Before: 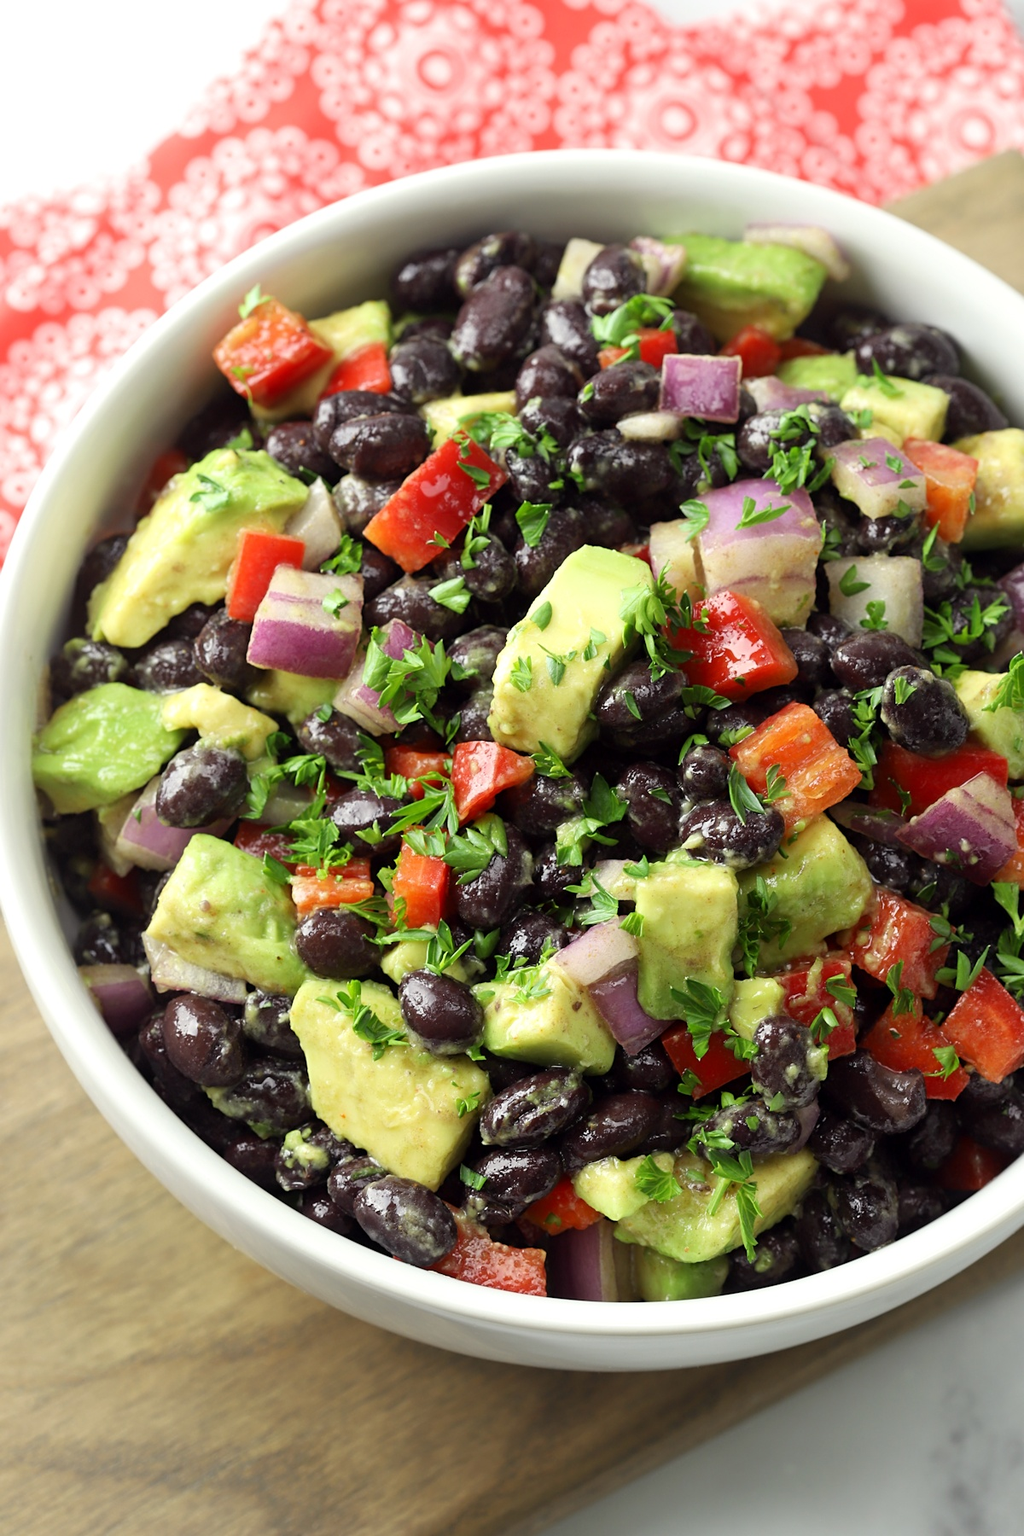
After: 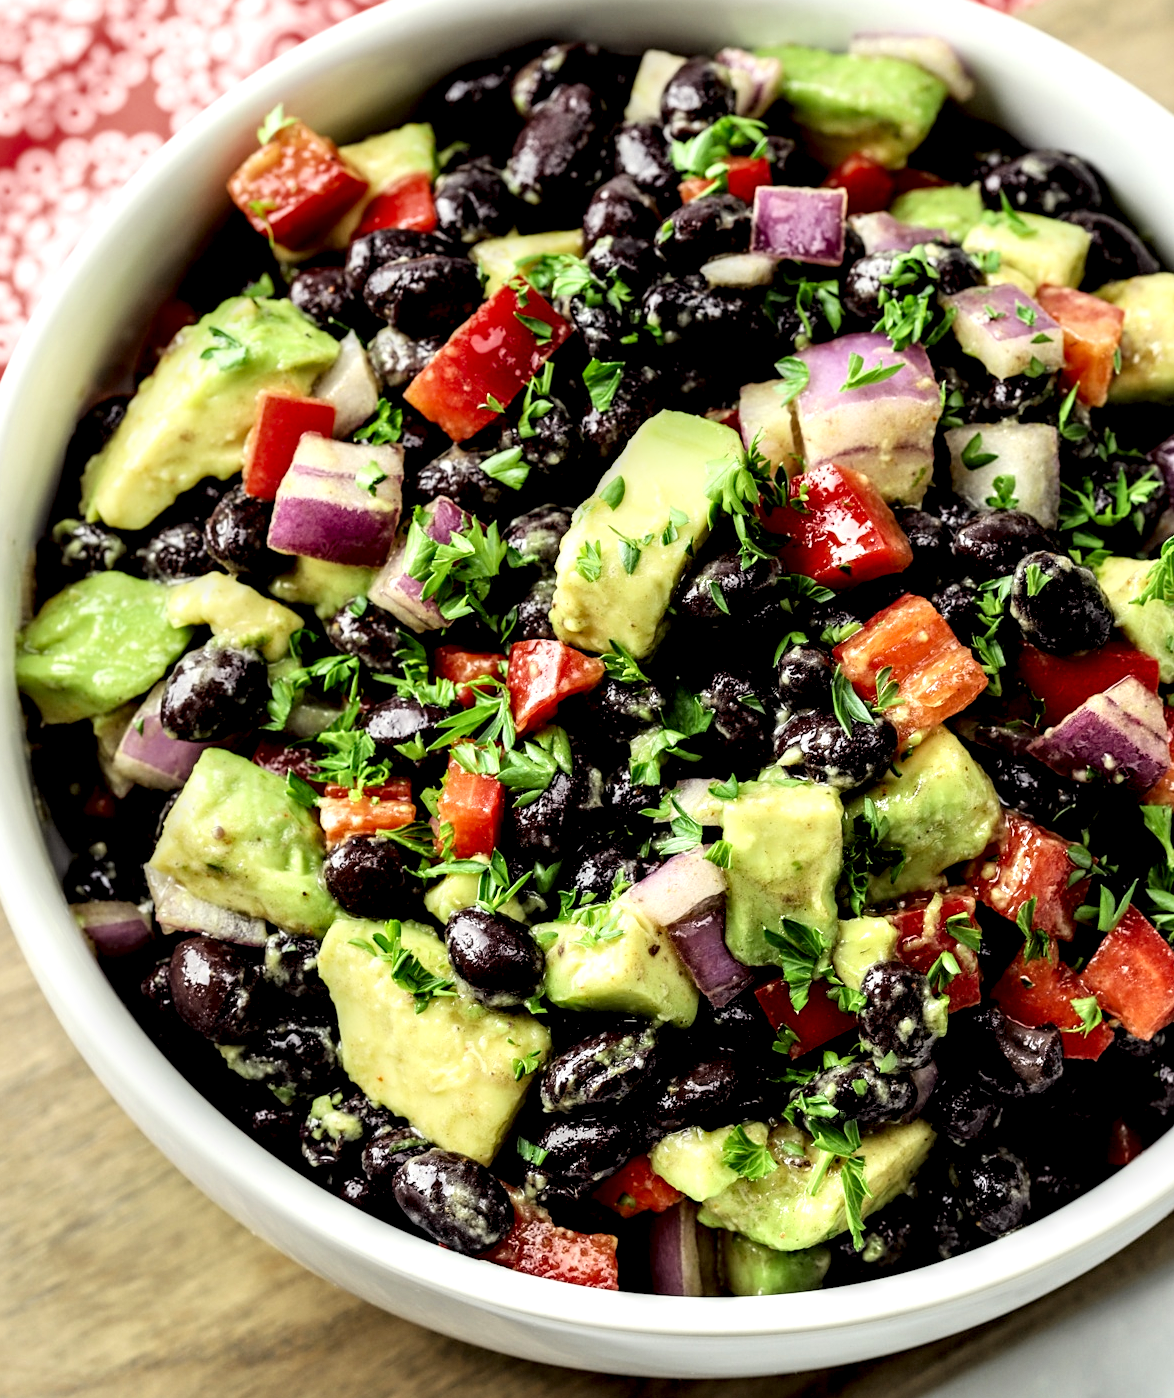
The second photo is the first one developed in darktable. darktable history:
filmic rgb: black relative exposure -7.65 EV, white relative exposure 4.56 EV, hardness 3.61, color science v6 (2022), iterations of high-quality reconstruction 0
exposure: black level correction 0, exposure 0.684 EV, compensate highlight preservation false
local contrast: shadows 183%, detail 223%
crop and rotate: left 1.905%, top 12.759%, right 0.195%, bottom 9.538%
